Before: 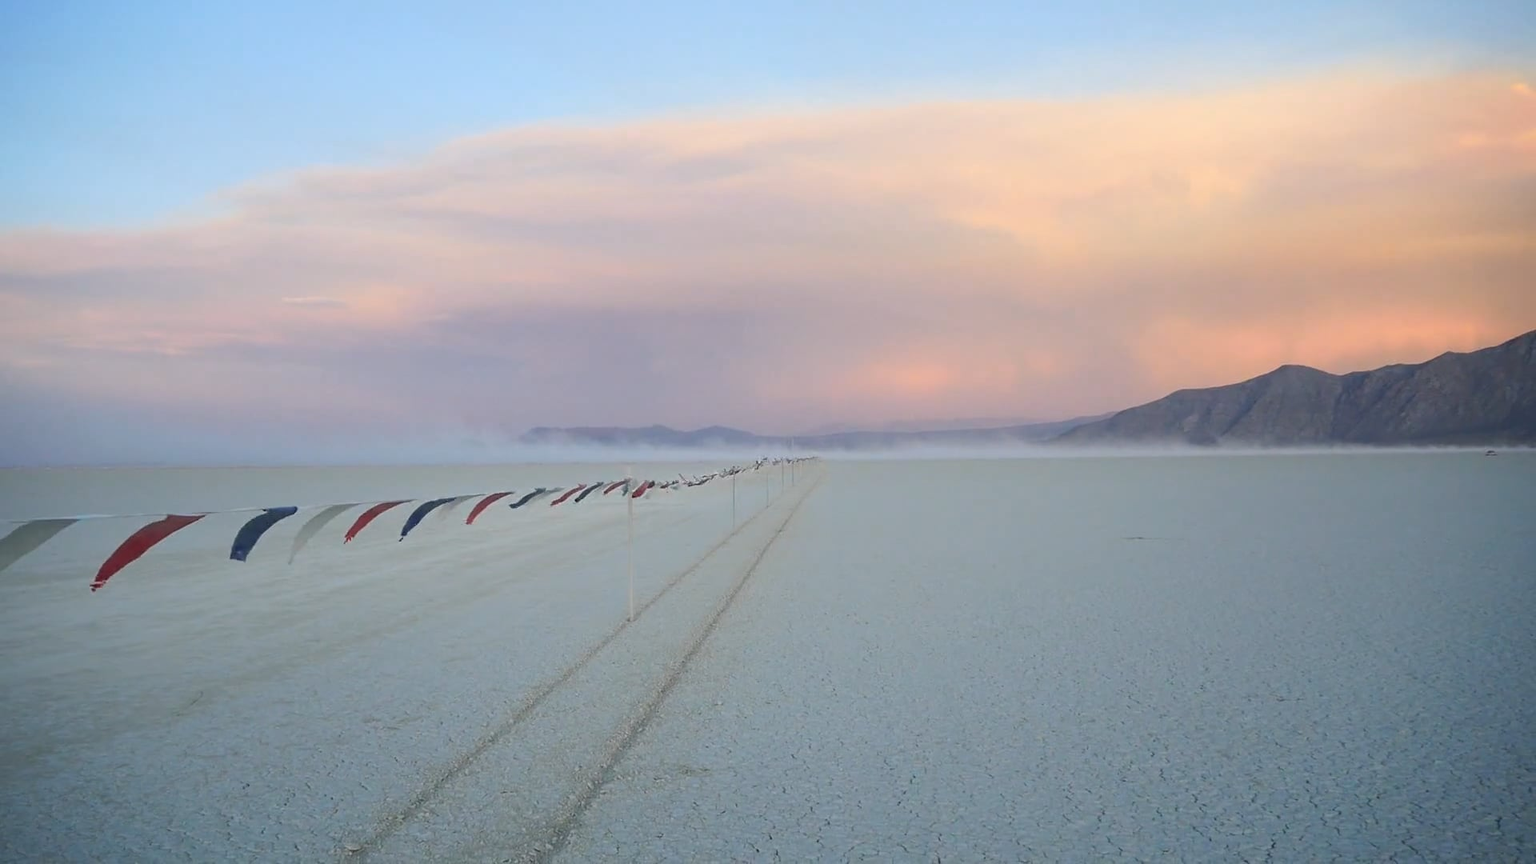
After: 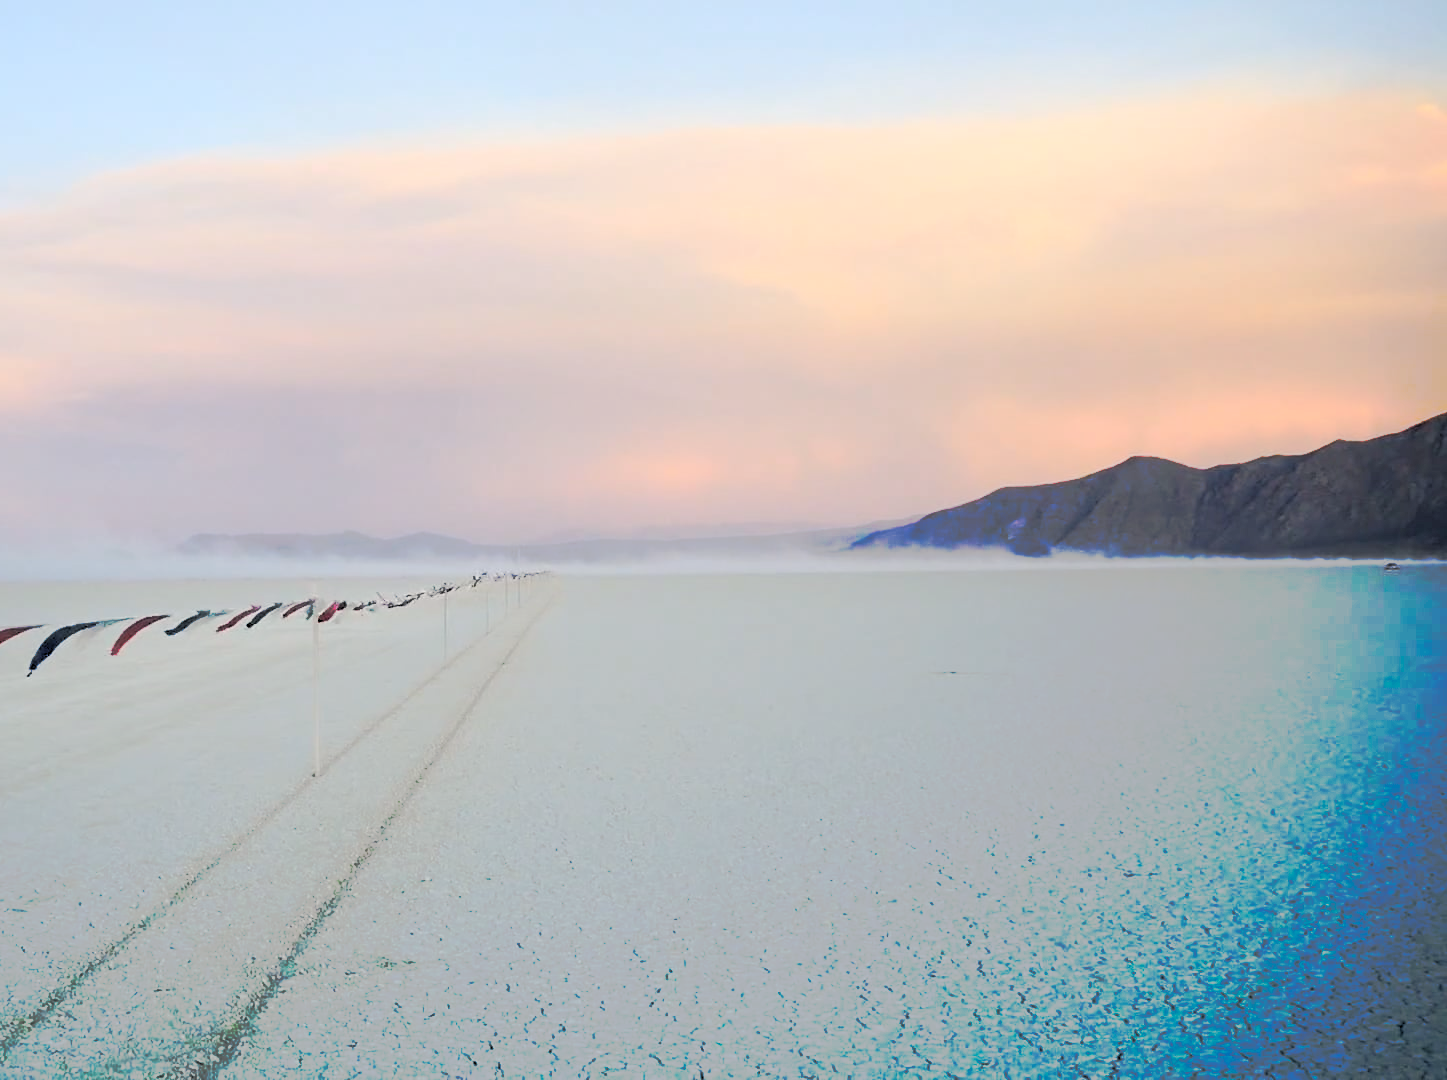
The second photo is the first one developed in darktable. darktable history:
crop and rotate: left 24.6%
rgb levels: levels [[0.029, 0.461, 0.922], [0, 0.5, 1], [0, 0.5, 1]]
tone curve: curves: ch0 [(0, 0) (0.003, 0.003) (0.011, 0.011) (0.025, 0.024) (0.044, 0.043) (0.069, 0.067) (0.1, 0.096) (0.136, 0.131) (0.177, 0.171) (0.224, 0.216) (0.277, 0.267) (0.335, 0.323) (0.399, 0.384) (0.468, 0.451) (0.543, 0.678) (0.623, 0.734) (0.709, 0.795) (0.801, 0.859) (0.898, 0.928) (1, 1)], preserve colors none
color correction: highlights a* 0.816, highlights b* 2.78, saturation 1.1
